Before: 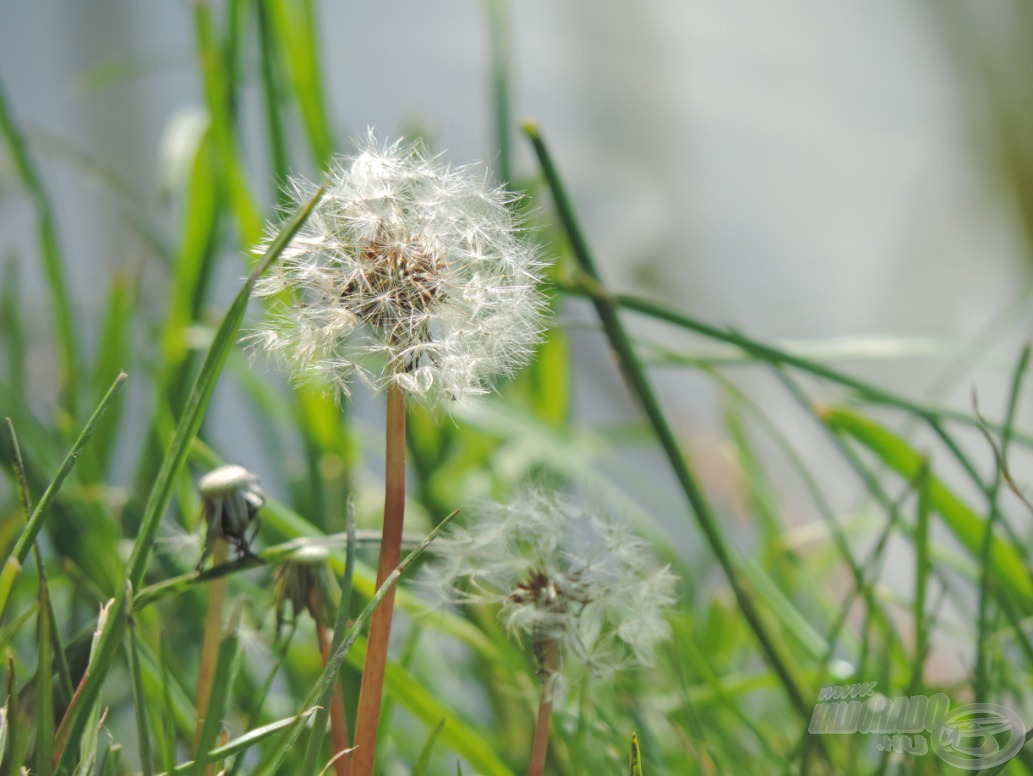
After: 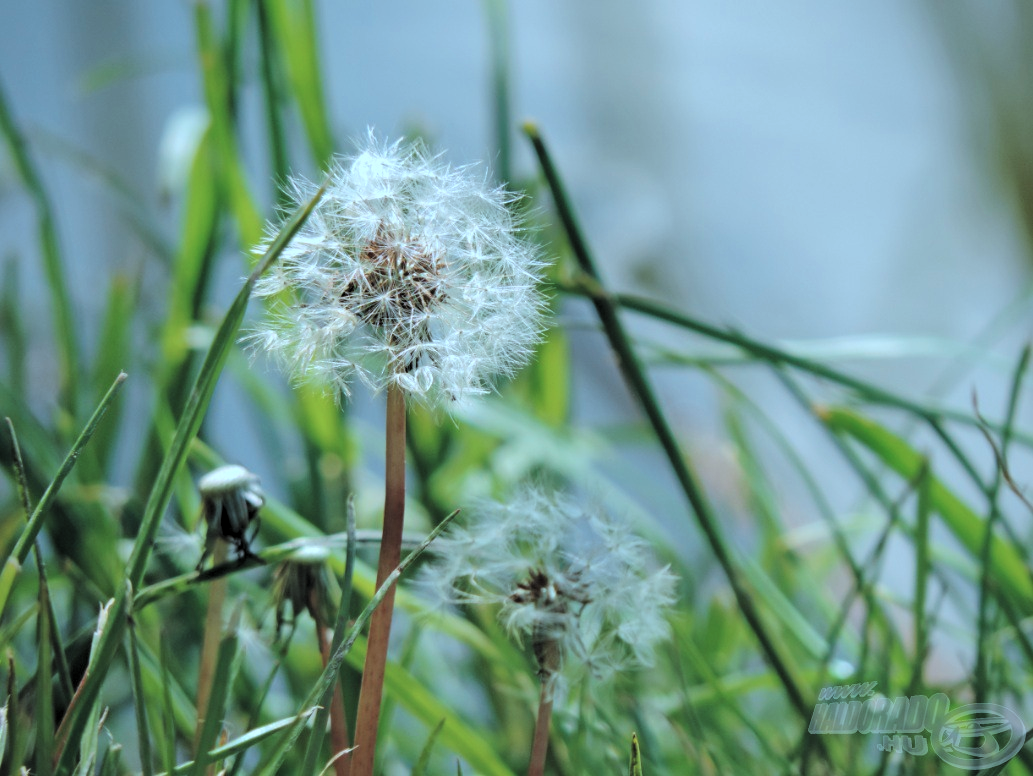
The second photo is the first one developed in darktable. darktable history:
levels: levels [0.129, 0.519, 0.867]
filmic rgb: black relative exposure -7.65 EV, white relative exposure 4.56 EV, hardness 3.61, color science v6 (2022)
shadows and highlights: shadows 10.31, white point adjustment 0.914, highlights -40.38
color correction: highlights a* -8.84, highlights b* -23.51
